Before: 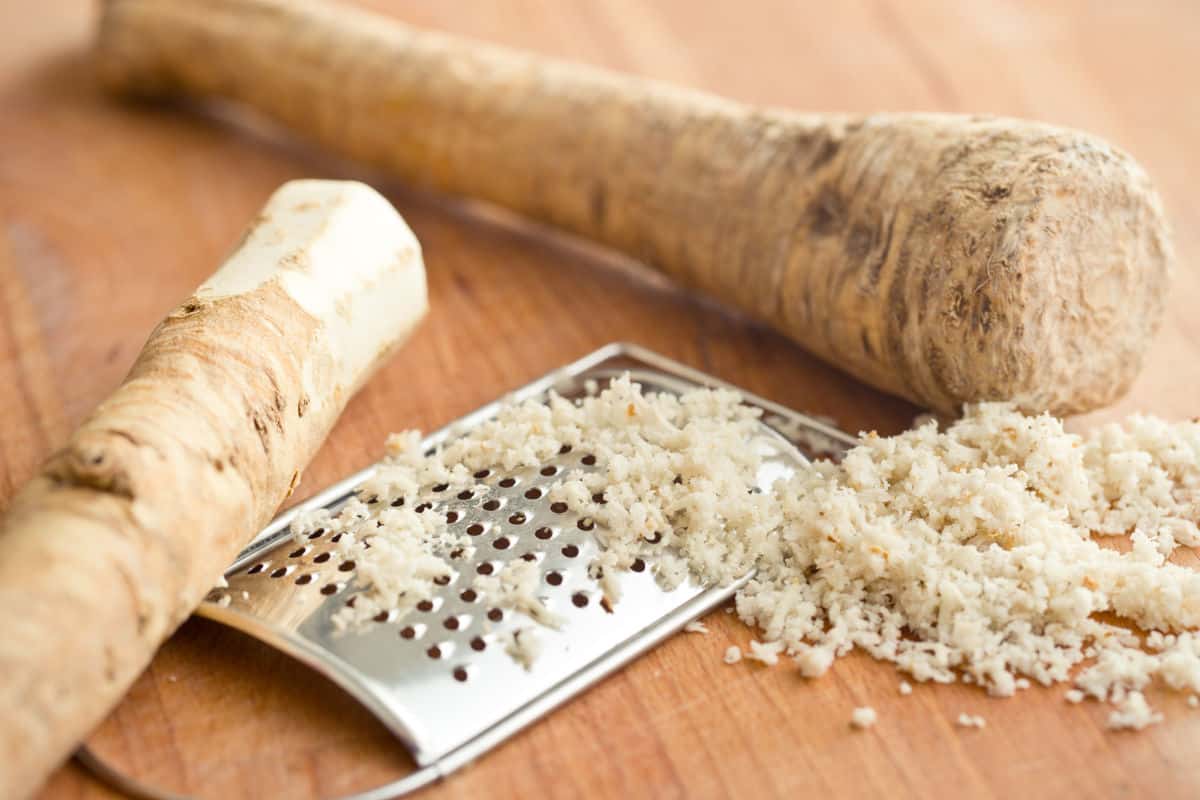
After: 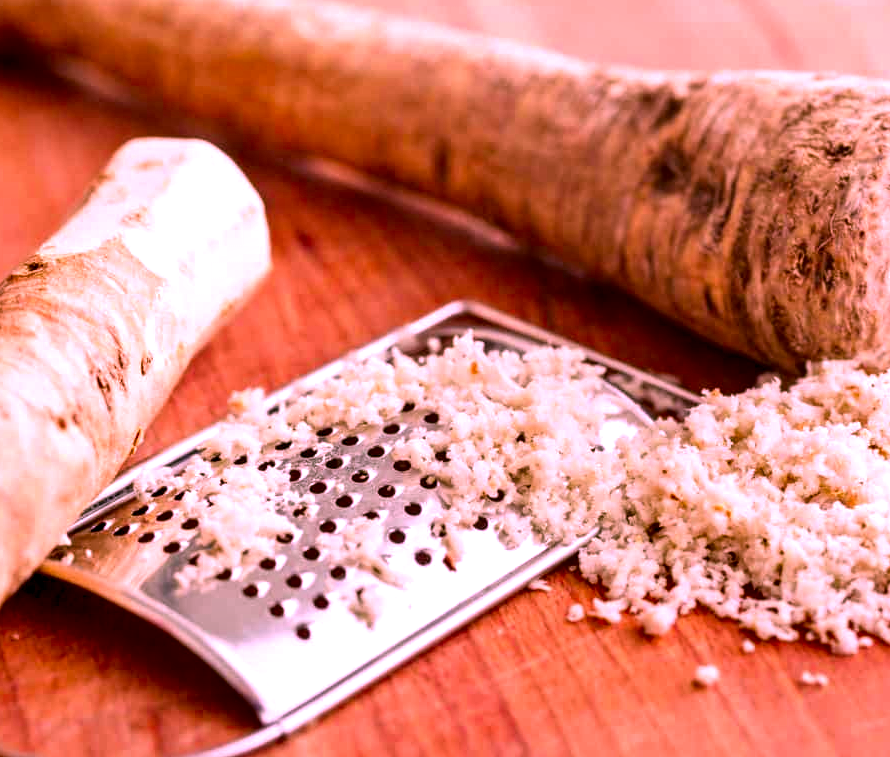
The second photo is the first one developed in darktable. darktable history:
local contrast: highlights 80%, shadows 57%, detail 175%, midtone range 0.602
crop and rotate: left 13.15%, top 5.251%, right 12.609%
color correction: highlights a* 19.5, highlights b* -11.53, saturation 1.69
levels: mode automatic, gray 50.8%
